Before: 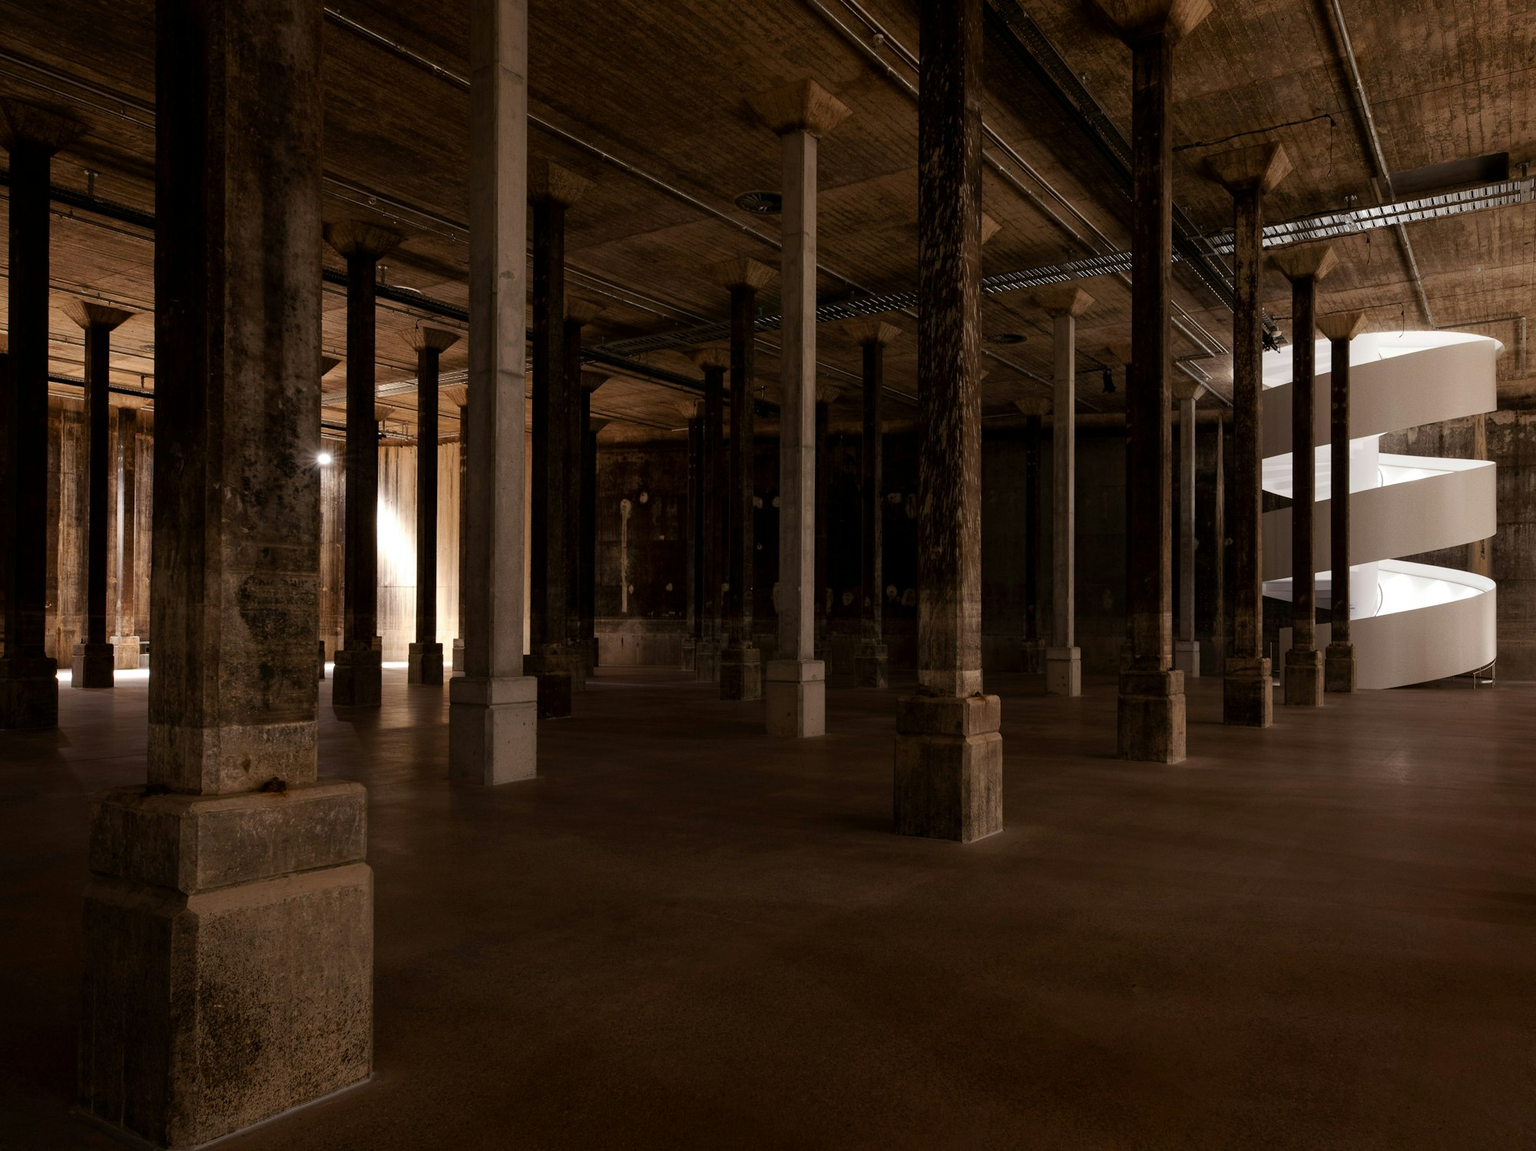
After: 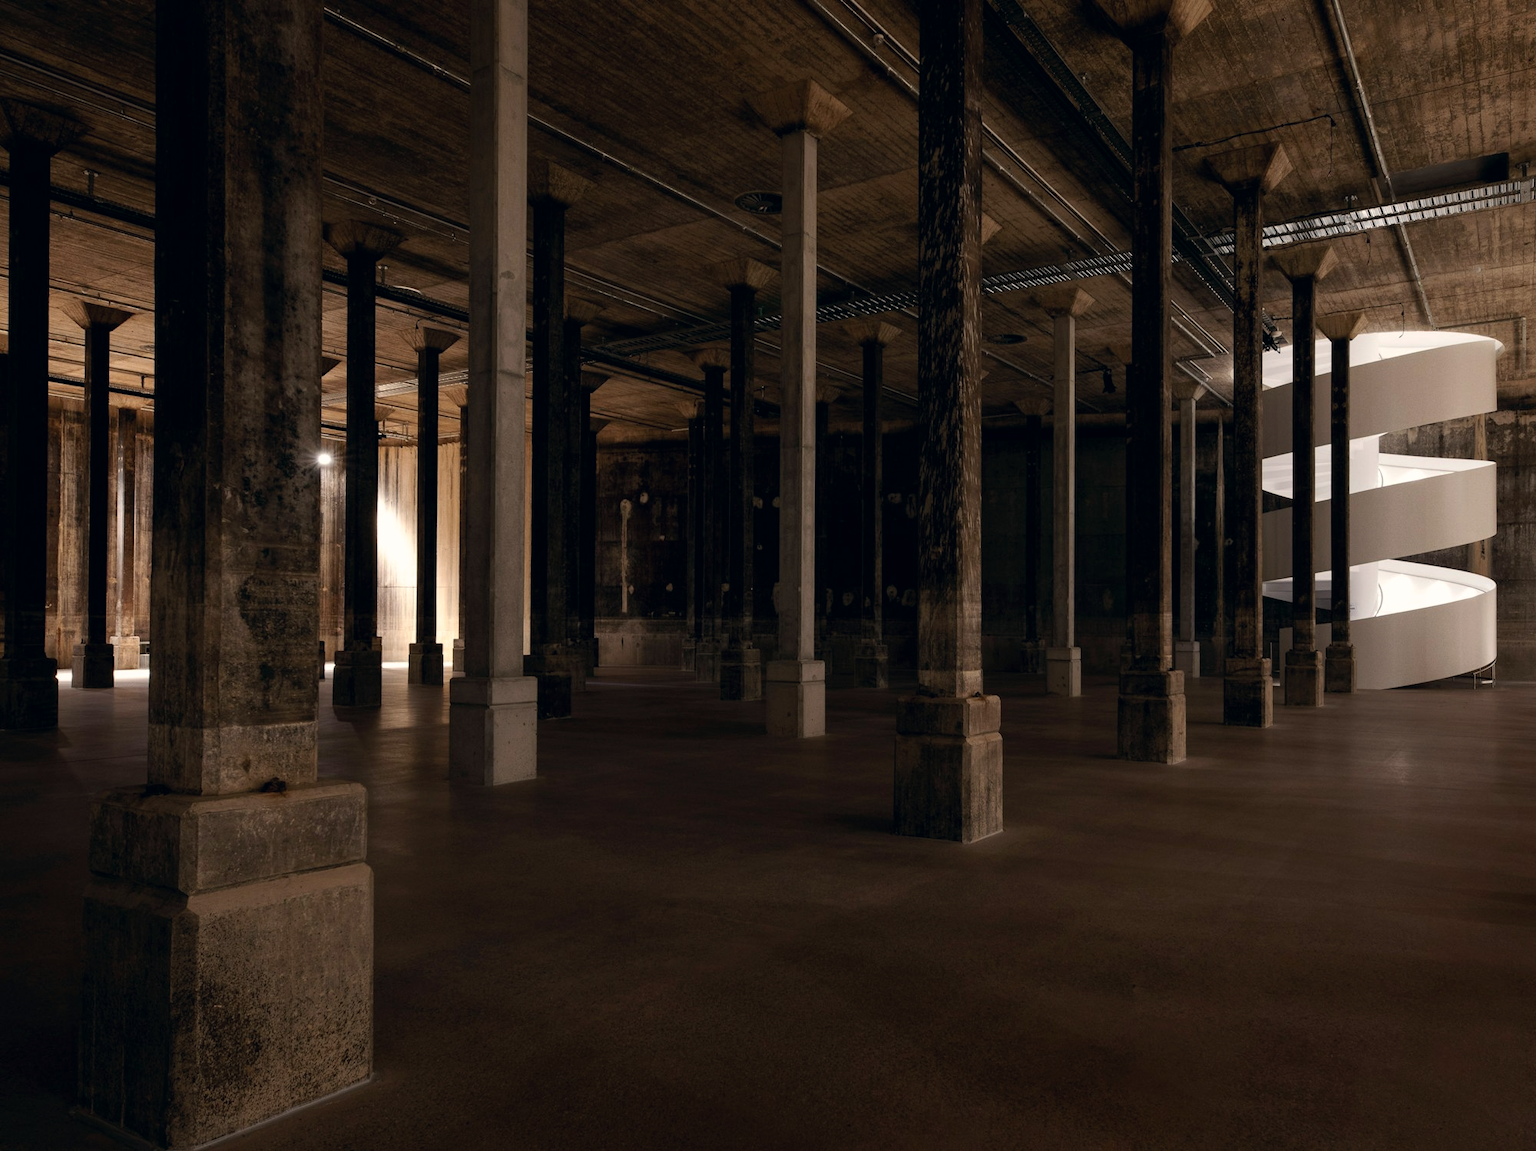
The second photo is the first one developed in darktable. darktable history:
contrast brightness saturation: saturation 0.102
color correction: highlights a* 2.91, highlights b* 5.02, shadows a* -2.79, shadows b* -4.83, saturation 0.819
